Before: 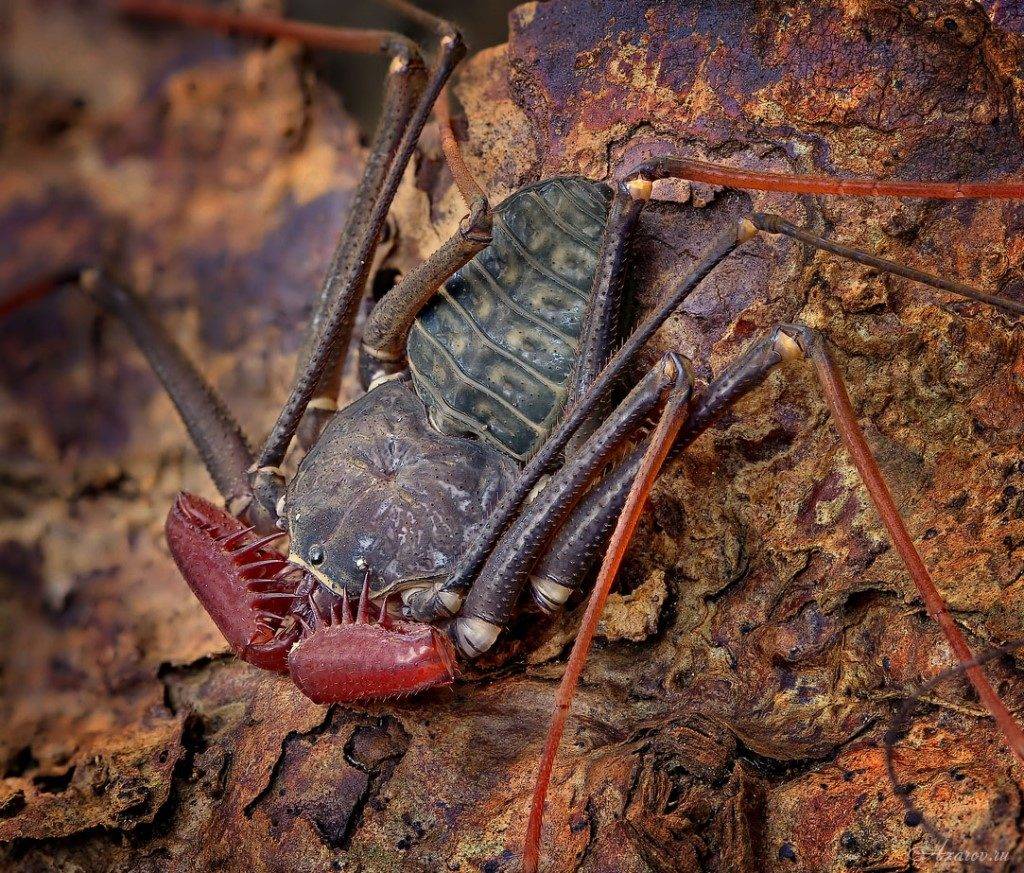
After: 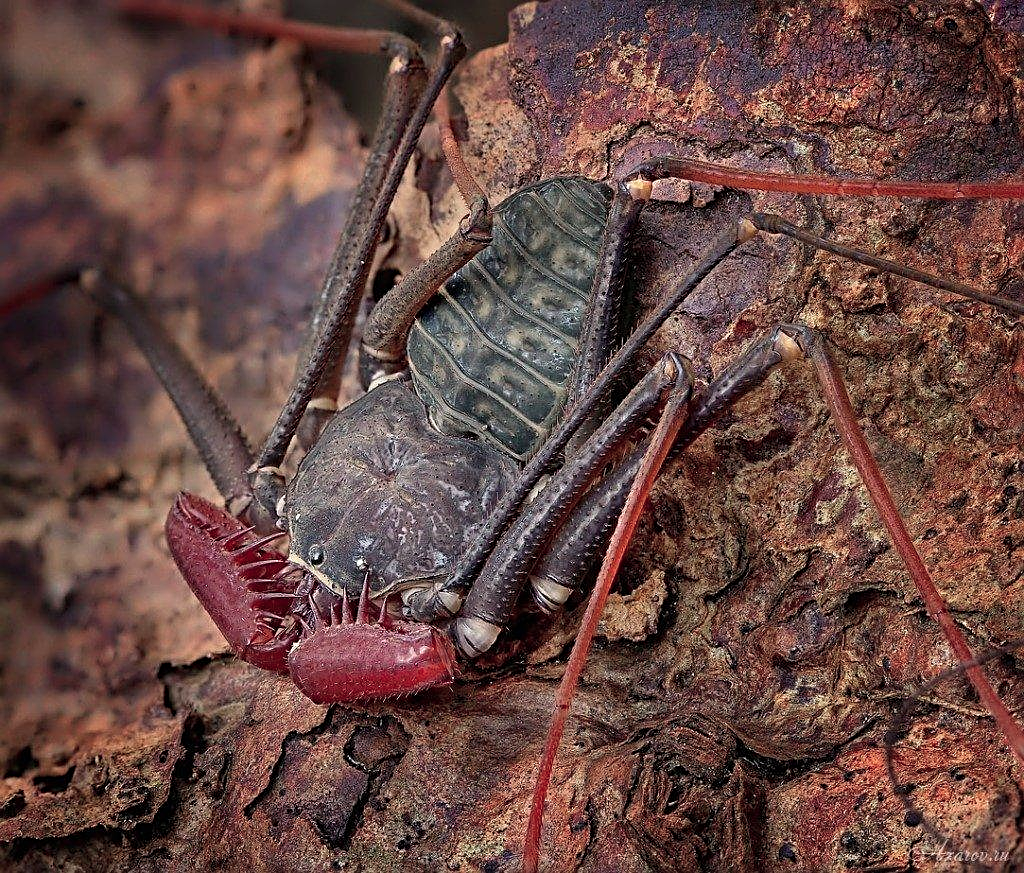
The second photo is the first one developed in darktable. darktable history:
base curve: preserve colors none
sharpen: on, module defaults
color contrast: blue-yellow contrast 0.7
